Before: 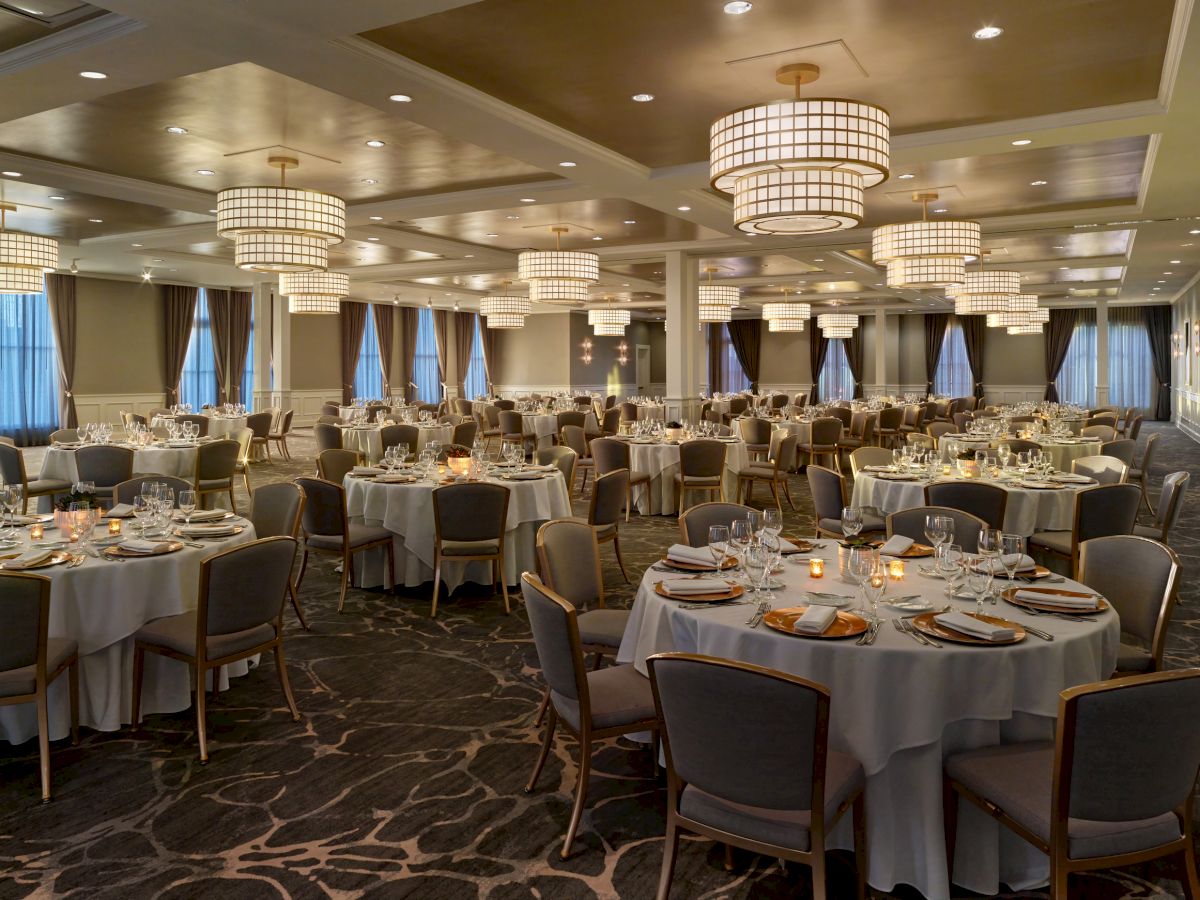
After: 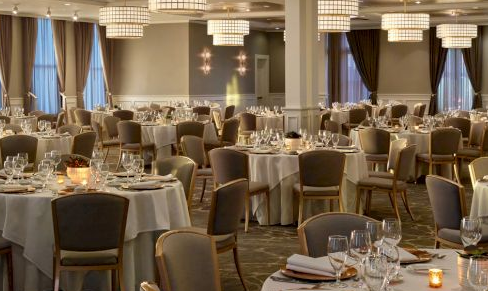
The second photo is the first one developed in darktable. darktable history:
crop: left 31.789%, top 32.279%, right 27.487%, bottom 35.384%
